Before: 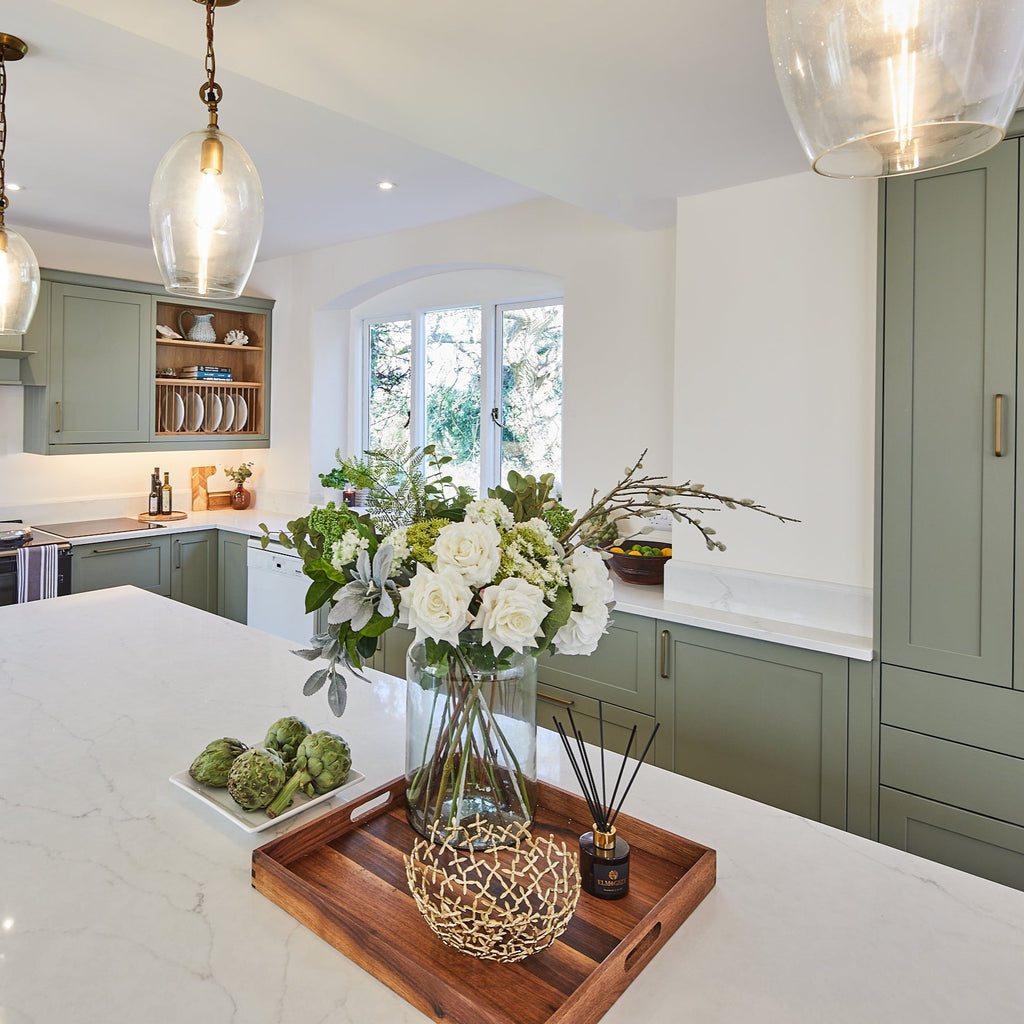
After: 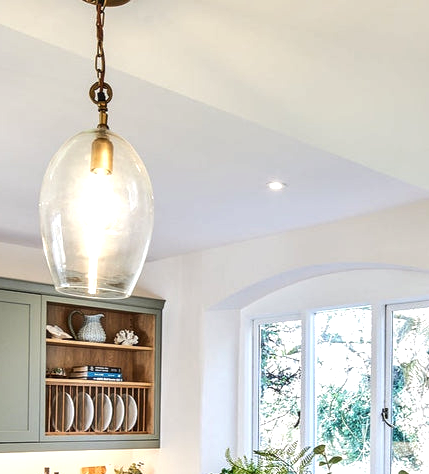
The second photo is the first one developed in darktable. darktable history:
crop and rotate: left 10.817%, top 0.062%, right 47.194%, bottom 53.626%
tone equalizer: -8 EV -0.417 EV, -7 EV -0.389 EV, -6 EV -0.333 EV, -5 EV -0.222 EV, -3 EV 0.222 EV, -2 EV 0.333 EV, -1 EV 0.389 EV, +0 EV 0.417 EV, edges refinement/feathering 500, mask exposure compensation -1.57 EV, preserve details no
local contrast: detail 130%
